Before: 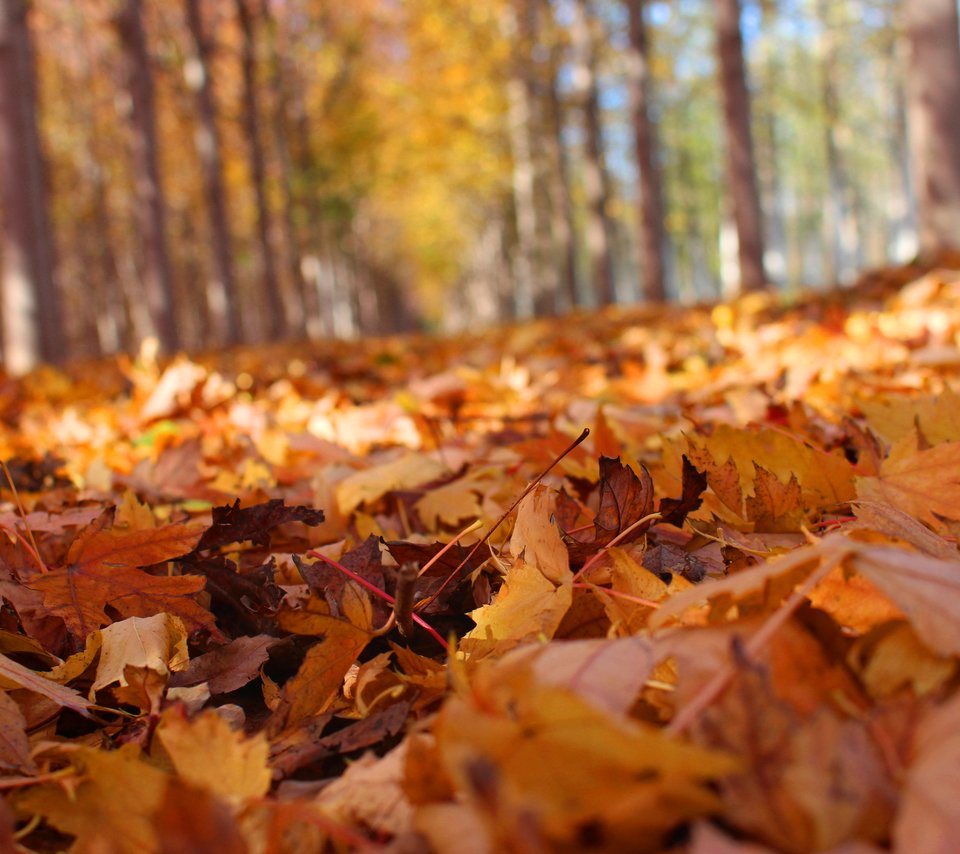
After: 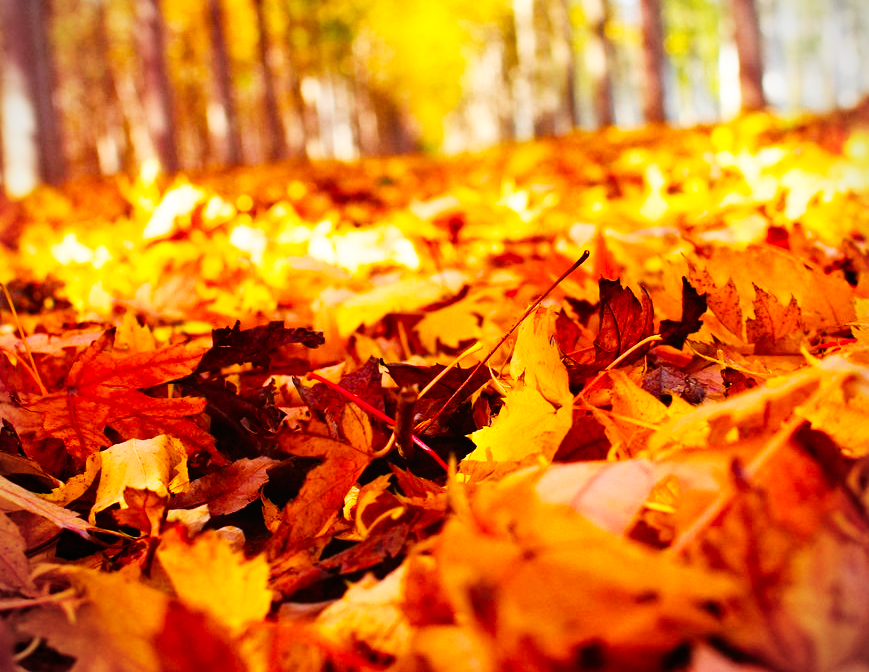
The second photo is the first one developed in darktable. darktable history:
base curve: curves: ch0 [(0, 0) (0.007, 0.004) (0.027, 0.03) (0.046, 0.07) (0.207, 0.54) (0.442, 0.872) (0.673, 0.972) (1, 1)], preserve colors none
vignetting: fall-off start 91.19%
crop: top 20.916%, right 9.437%, bottom 0.316%
color balance rgb: perceptual saturation grading › global saturation 30%, global vibrance 20%
exposure: compensate highlight preservation false
contrast equalizer: y [[0.5 ×6], [0.5 ×6], [0.5 ×6], [0 ×6], [0, 0, 0, 0.581, 0.011, 0]]
